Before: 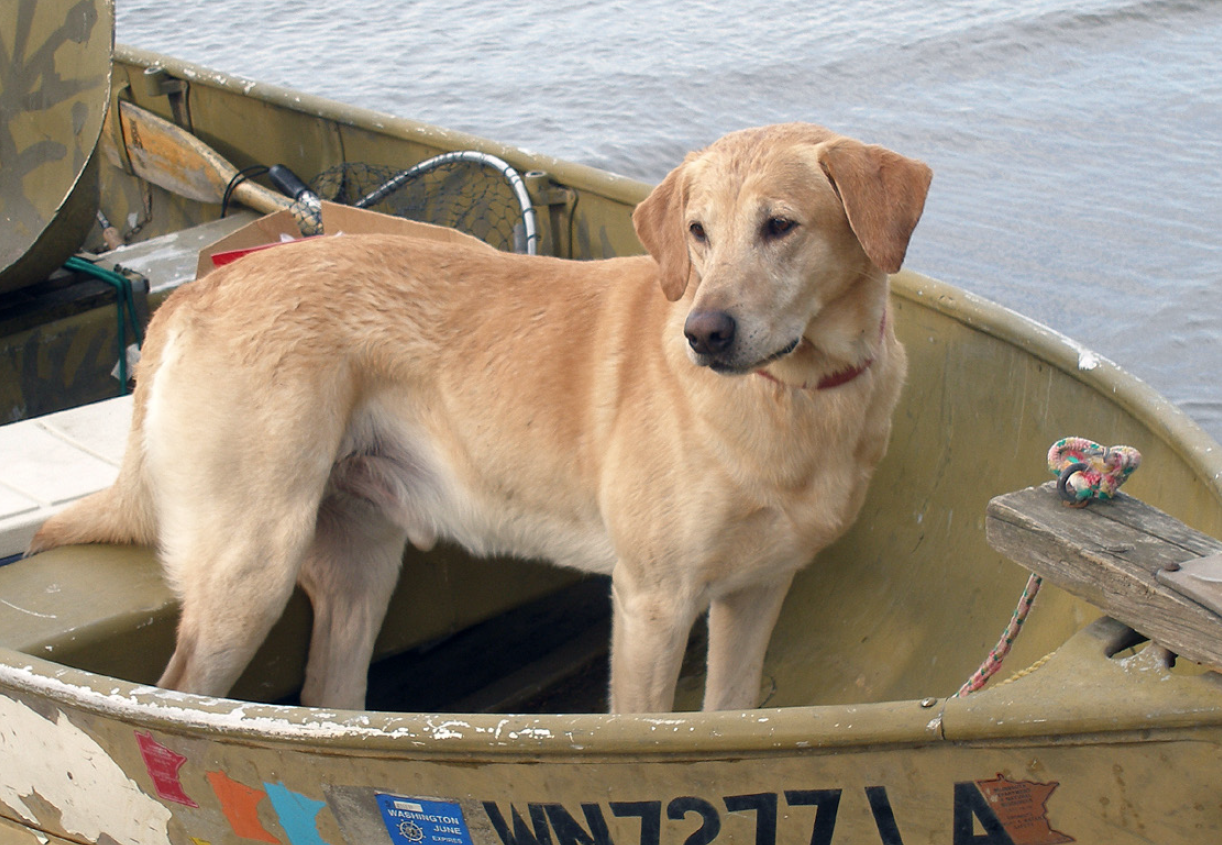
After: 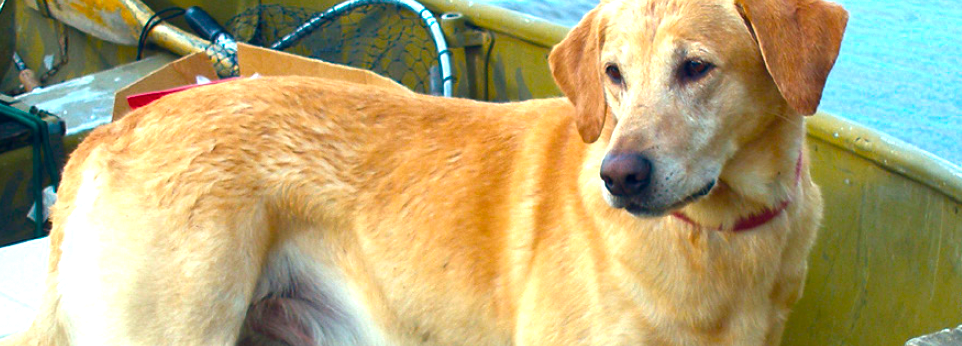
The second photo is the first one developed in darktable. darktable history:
crop: left 6.902%, top 18.758%, right 14.303%, bottom 40.278%
color calibration: output R [0.946, 0.065, -0.013, 0], output G [-0.246, 1.264, -0.017, 0], output B [0.046, -0.098, 1.05, 0], gray › normalize channels true, illuminant F (fluorescent), F source F9 (Cool White Deluxe 4150 K) – high CRI, x 0.374, y 0.373, temperature 4153.64 K, gamut compression 0.015
color balance rgb: perceptual saturation grading › global saturation 24.909%, perceptual brilliance grading › global brilliance 20.706%, perceptual brilliance grading › shadows -35.414%, global vibrance 59.763%
